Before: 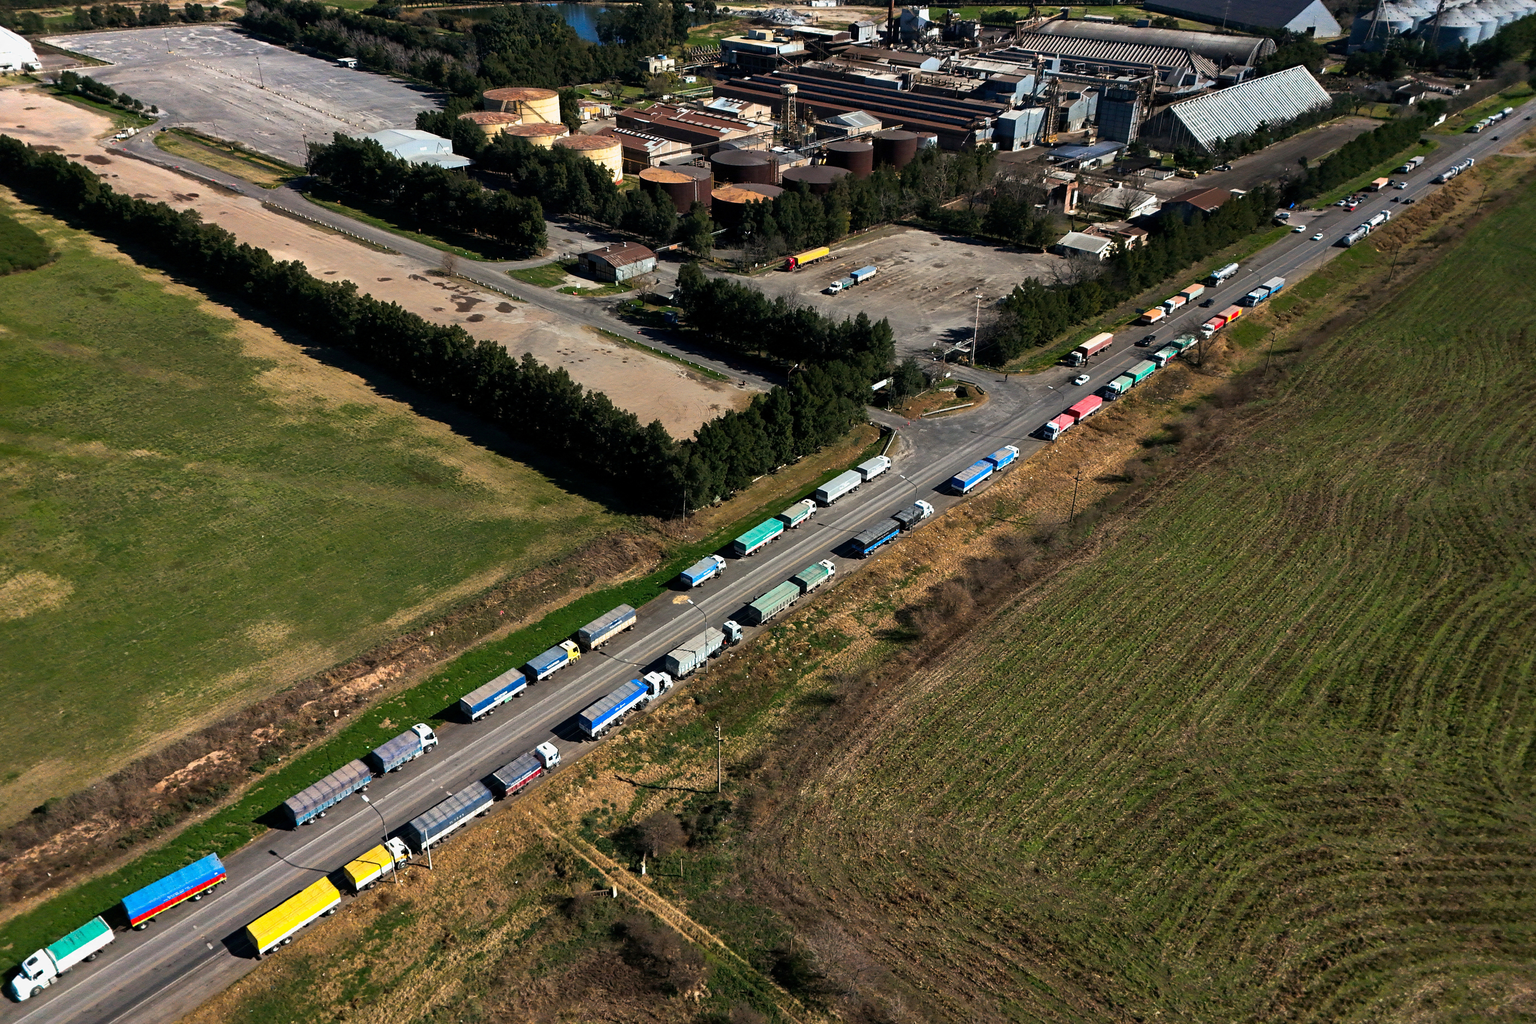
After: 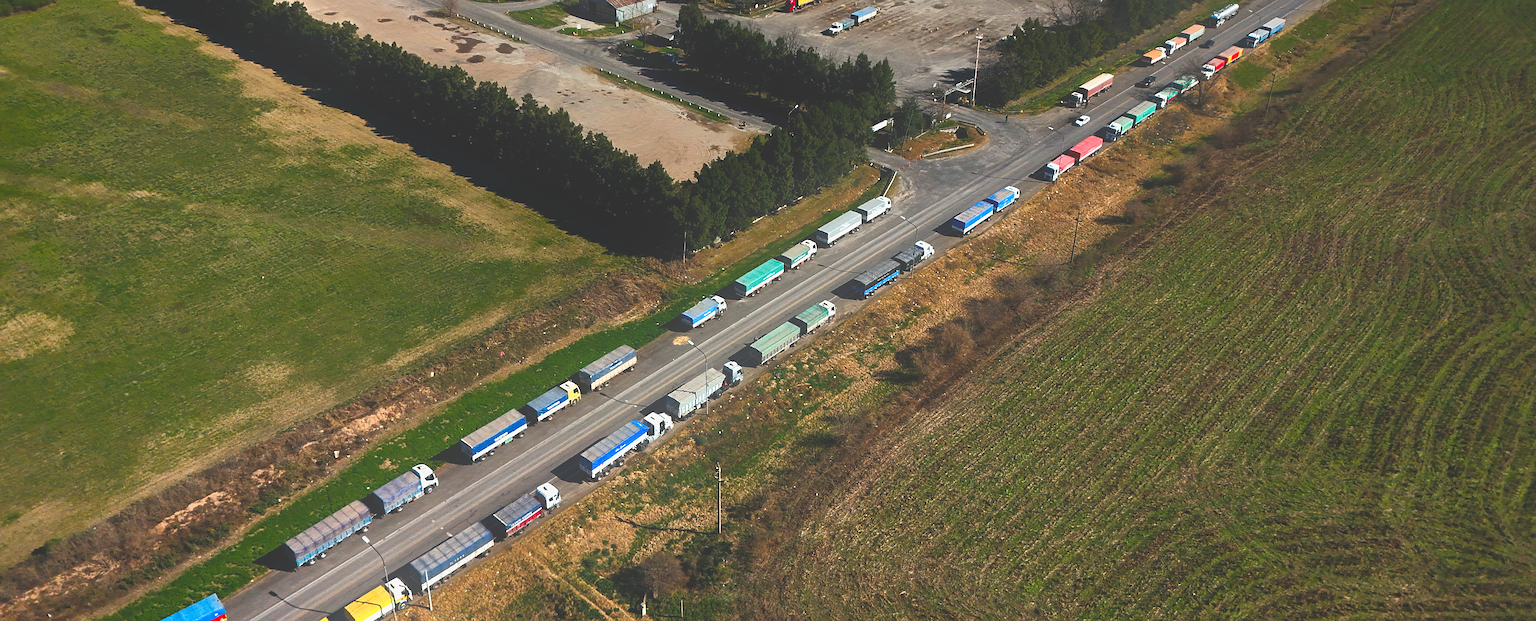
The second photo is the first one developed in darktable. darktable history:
sharpen: on, module defaults
color balance rgb: perceptual saturation grading › global saturation 20%, perceptual saturation grading › highlights -25%, perceptual saturation grading › shadows 50%
exposure: black level correction -0.03, compensate highlight preservation false
crop and rotate: top 25.357%, bottom 13.942%
bloom: size 40%
